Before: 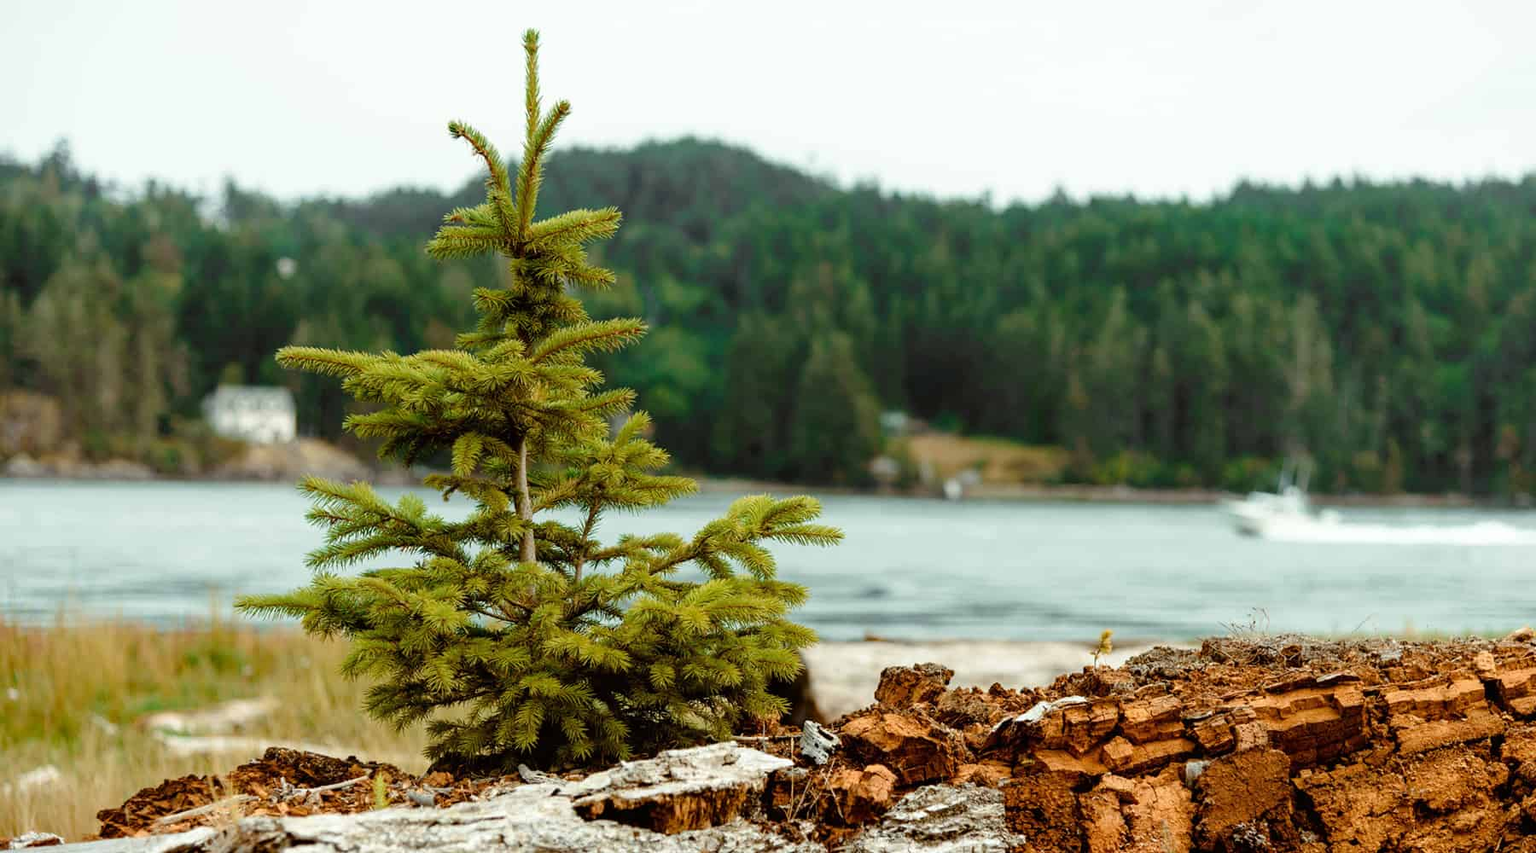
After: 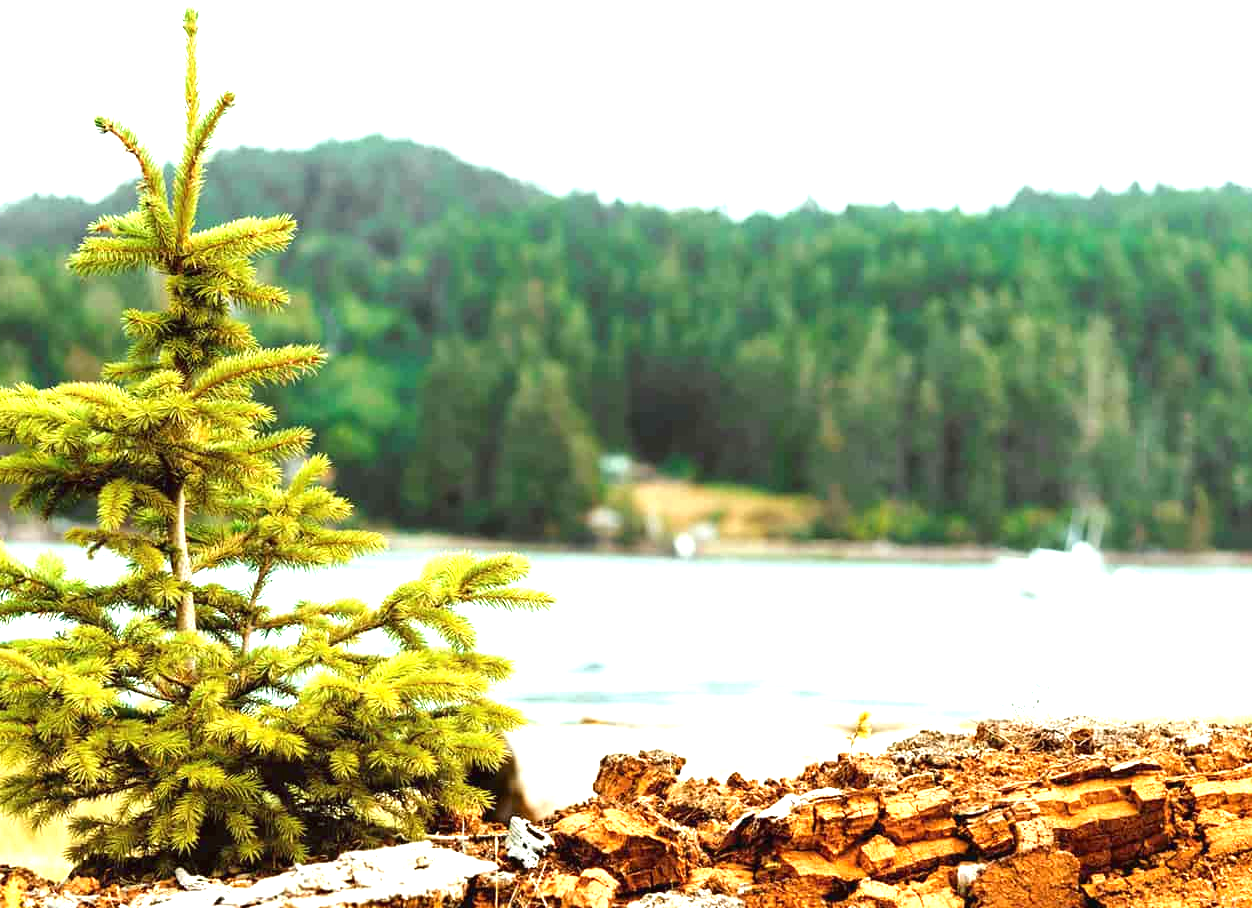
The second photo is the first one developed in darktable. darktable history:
exposure: black level correction 0, exposure 1.7 EV, compensate exposure bias true, compensate highlight preservation false
crop and rotate: left 24.034%, top 2.838%, right 6.406%, bottom 6.299%
